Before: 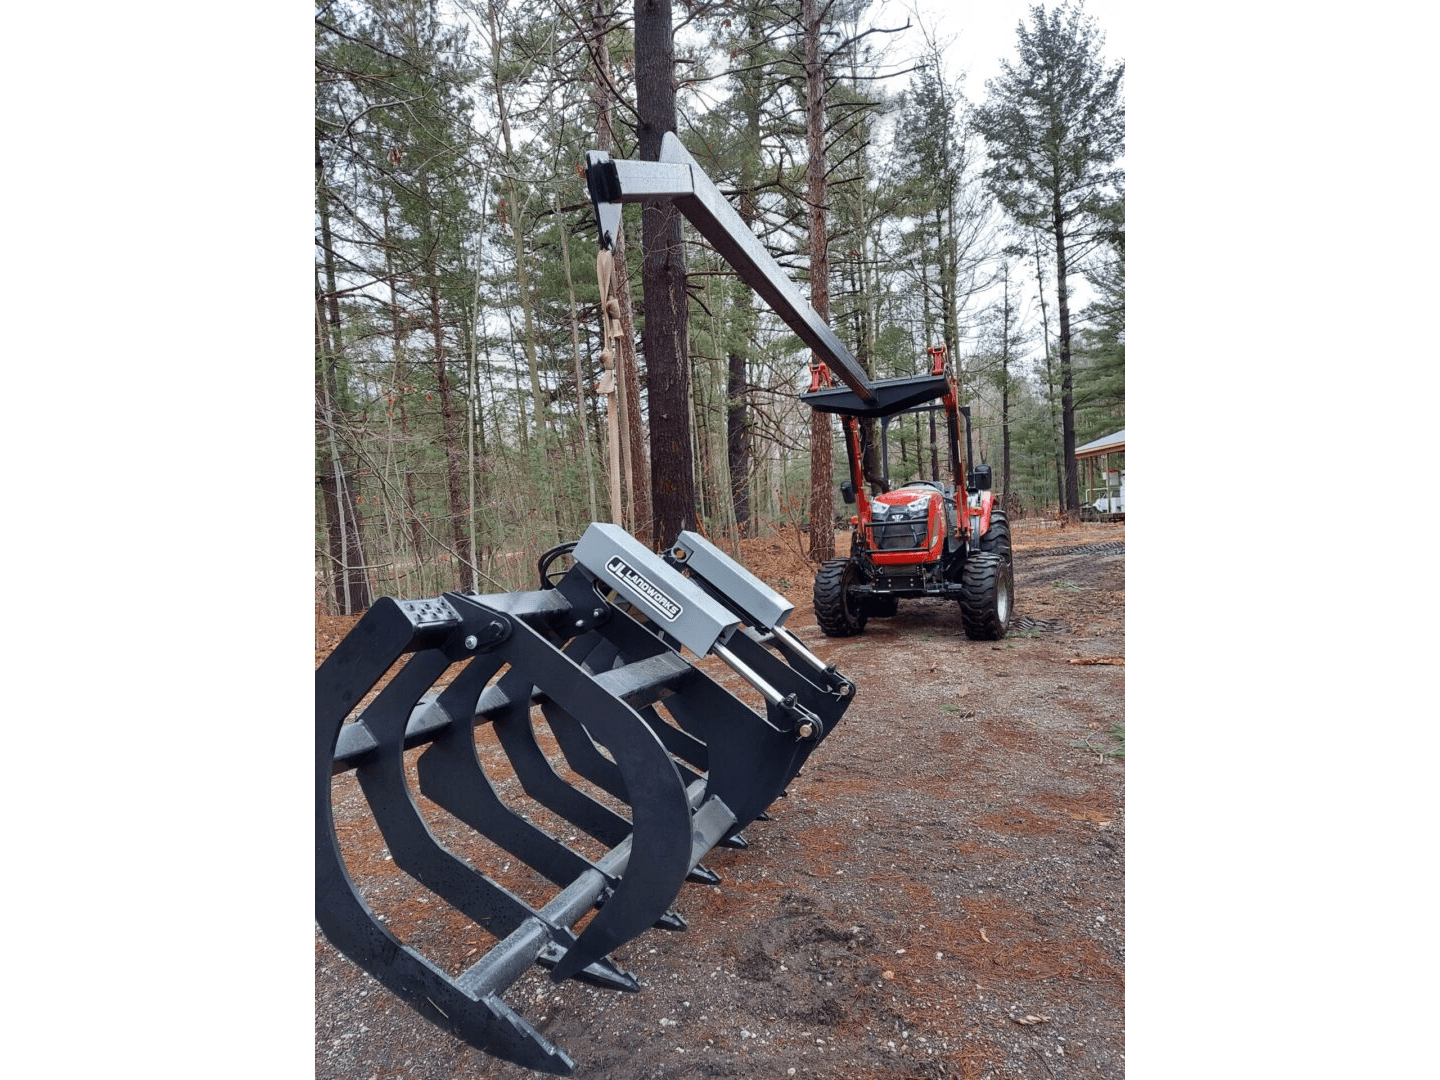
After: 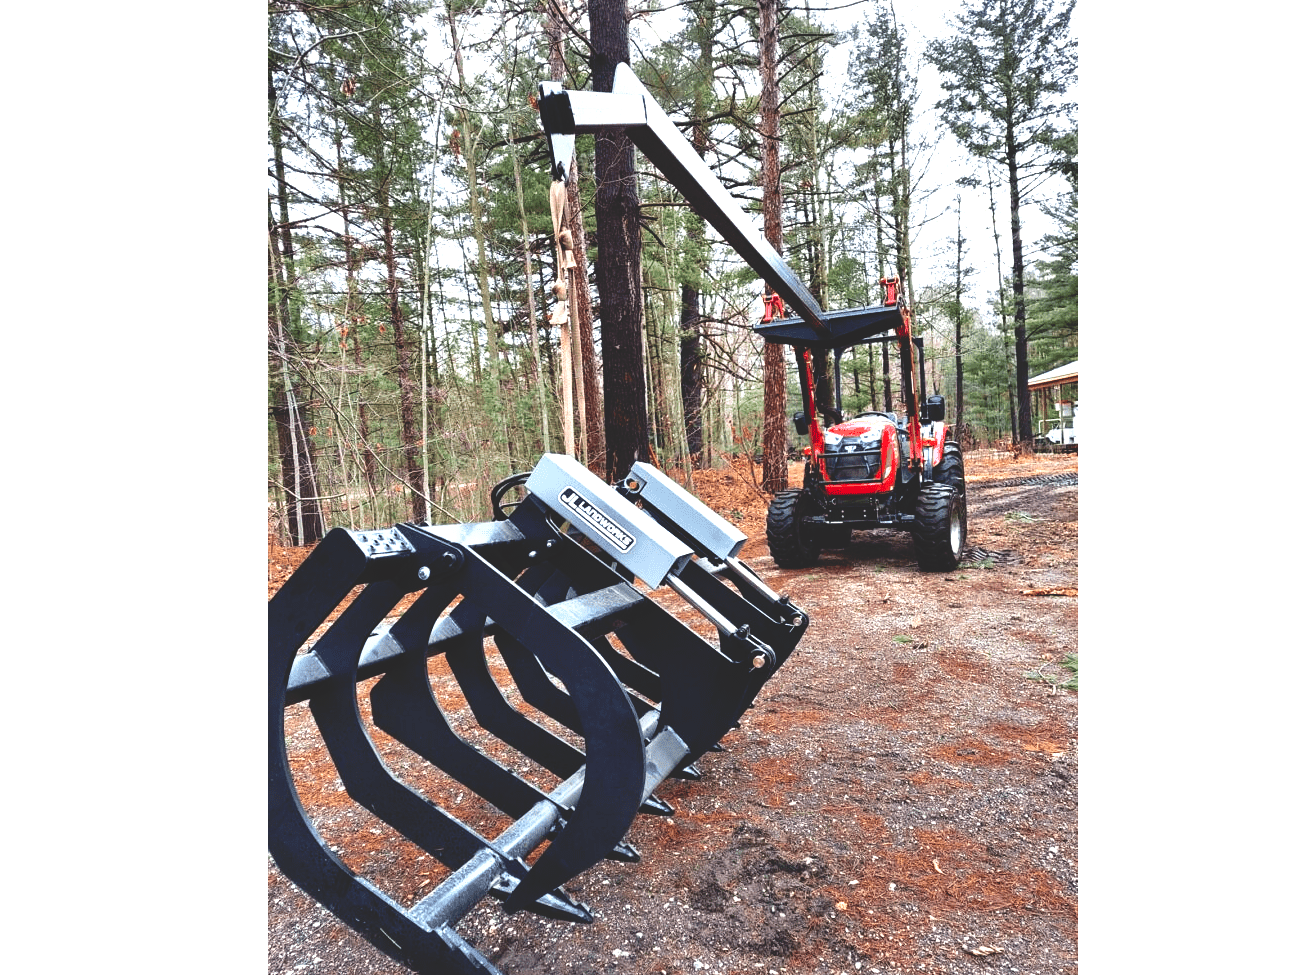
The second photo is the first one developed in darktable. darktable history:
base curve: curves: ch0 [(0, 0.02) (0.083, 0.036) (1, 1)], preserve colors none
crop: left 3.305%, top 6.436%, right 6.389%, bottom 3.258%
exposure: black level correction 0, exposure 1.2 EV, compensate exposure bias true, compensate highlight preservation false
